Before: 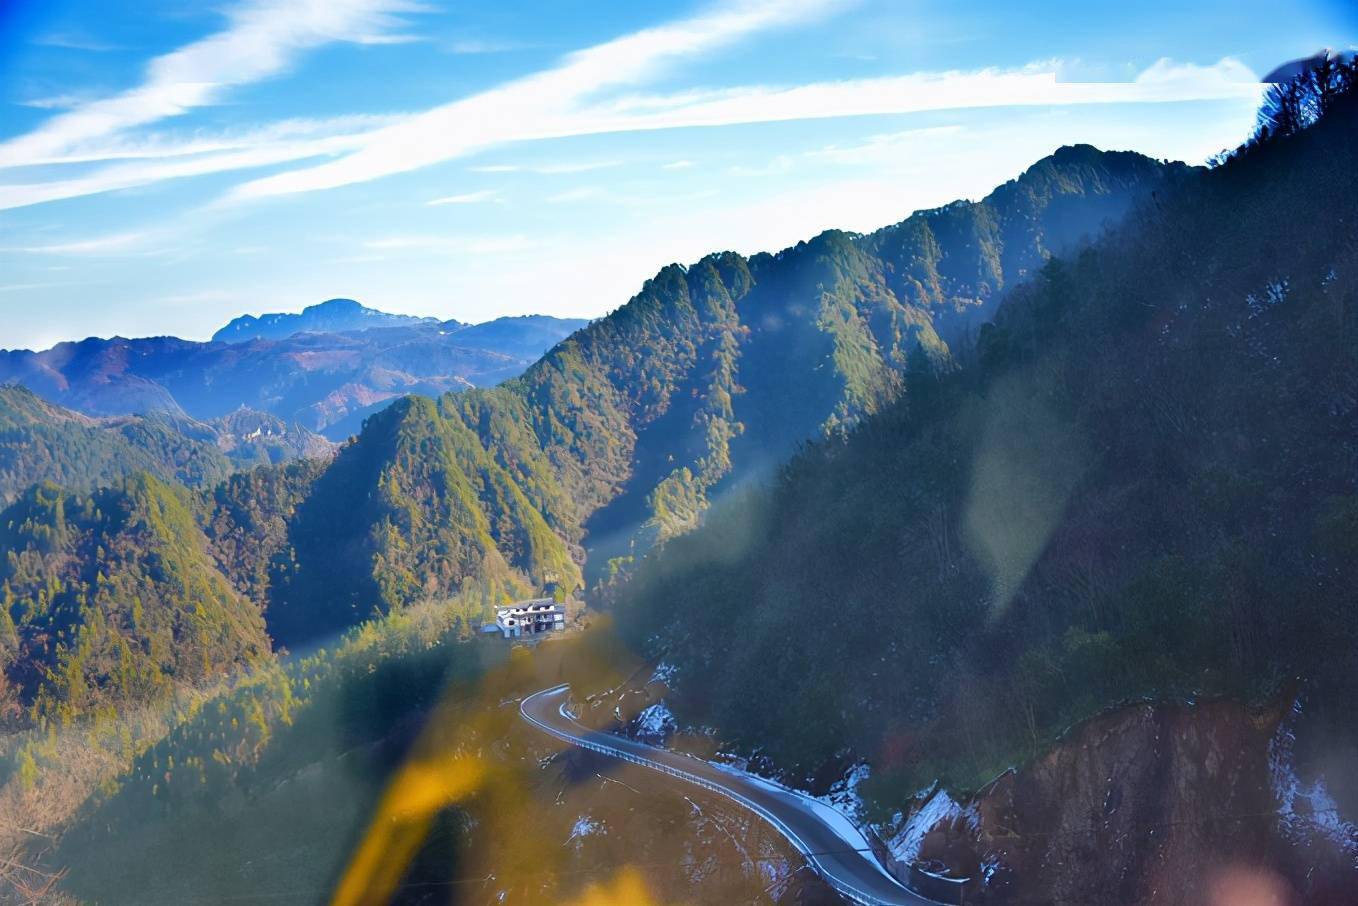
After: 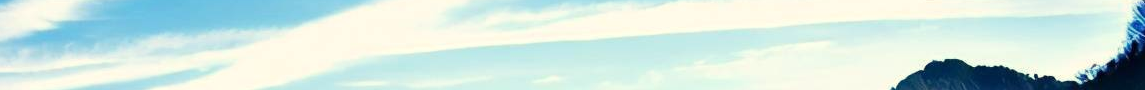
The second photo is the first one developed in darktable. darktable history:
white balance: red 1.029, blue 0.92
crop and rotate: left 9.644%, top 9.491%, right 6.021%, bottom 80.509%
rotate and perspective: automatic cropping off
